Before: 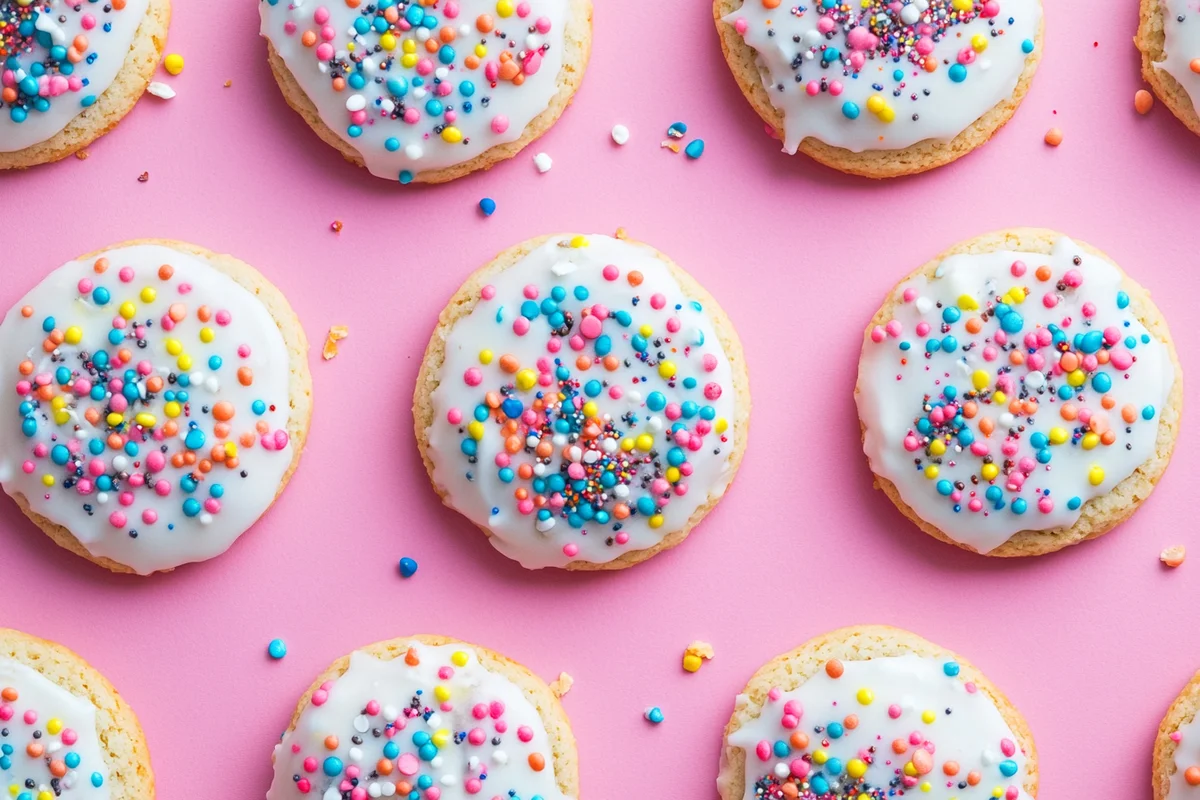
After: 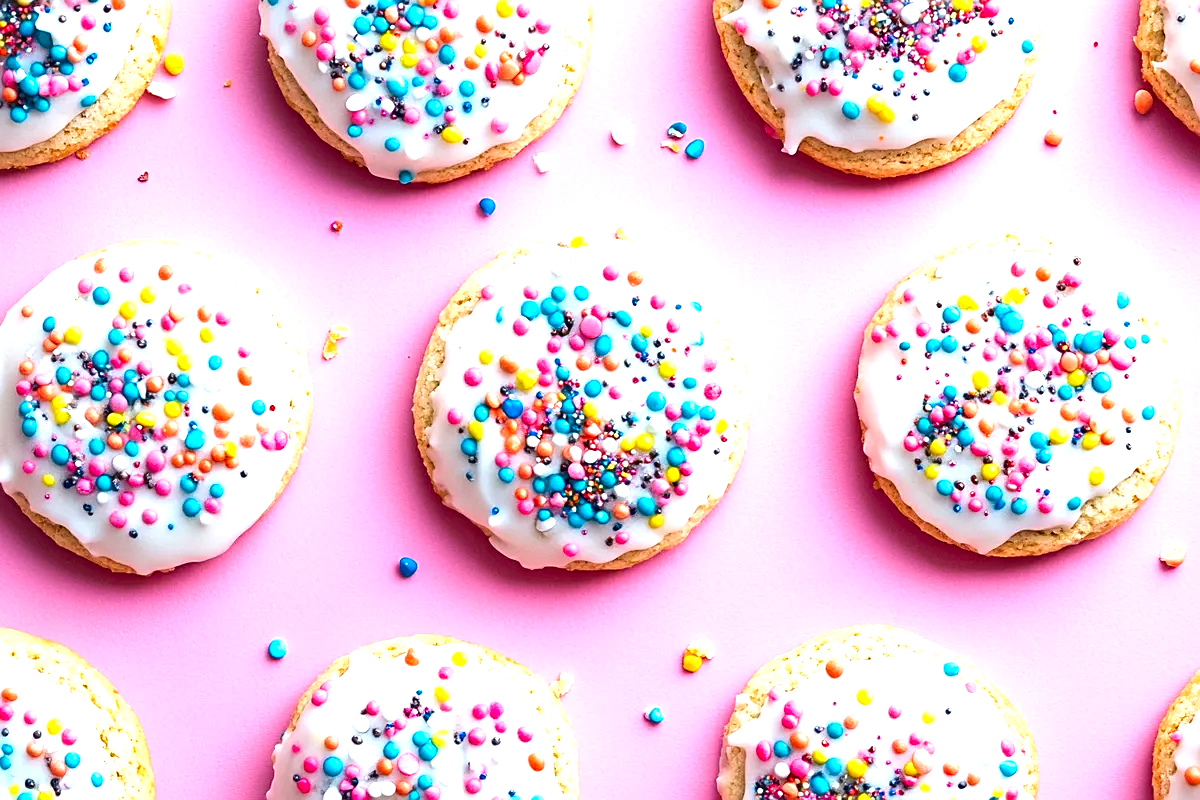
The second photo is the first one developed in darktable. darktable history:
tone equalizer: -8 EV -0.417 EV, -7 EV -0.389 EV, -6 EV -0.333 EV, -5 EV -0.222 EV, -3 EV 0.222 EV, -2 EV 0.333 EV, -1 EV 0.389 EV, +0 EV 0.417 EV, edges refinement/feathering 500, mask exposure compensation -1.57 EV, preserve details no
contrast brightness saturation: contrast 0.07, brightness -0.14, saturation 0.11
sharpen: on, module defaults
exposure: black level correction 0.001, exposure 0.5 EV, compensate exposure bias true, compensate highlight preservation false
